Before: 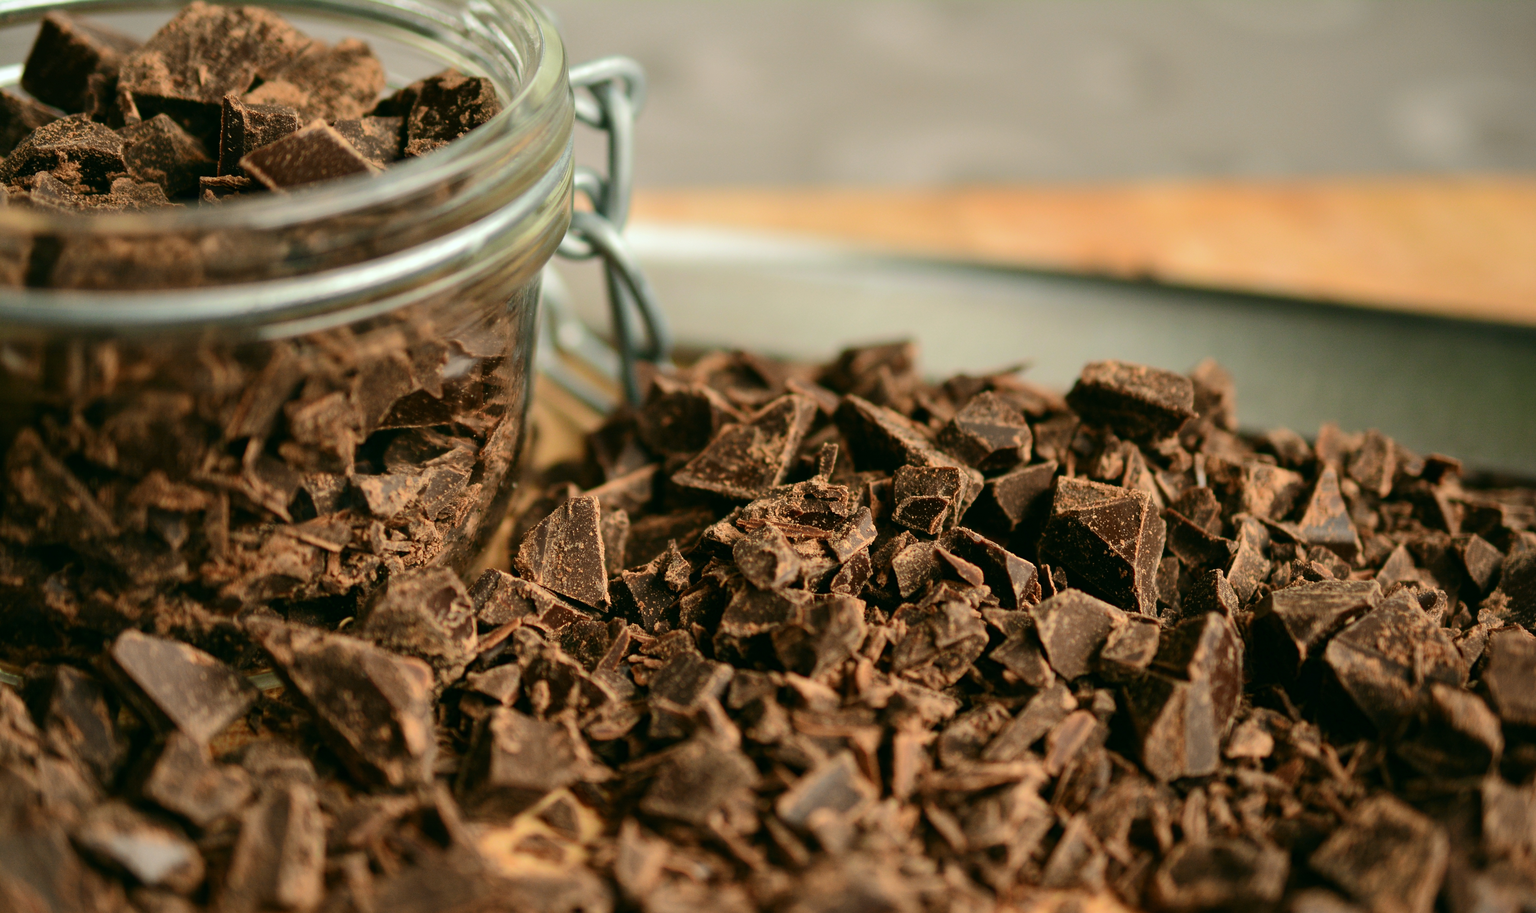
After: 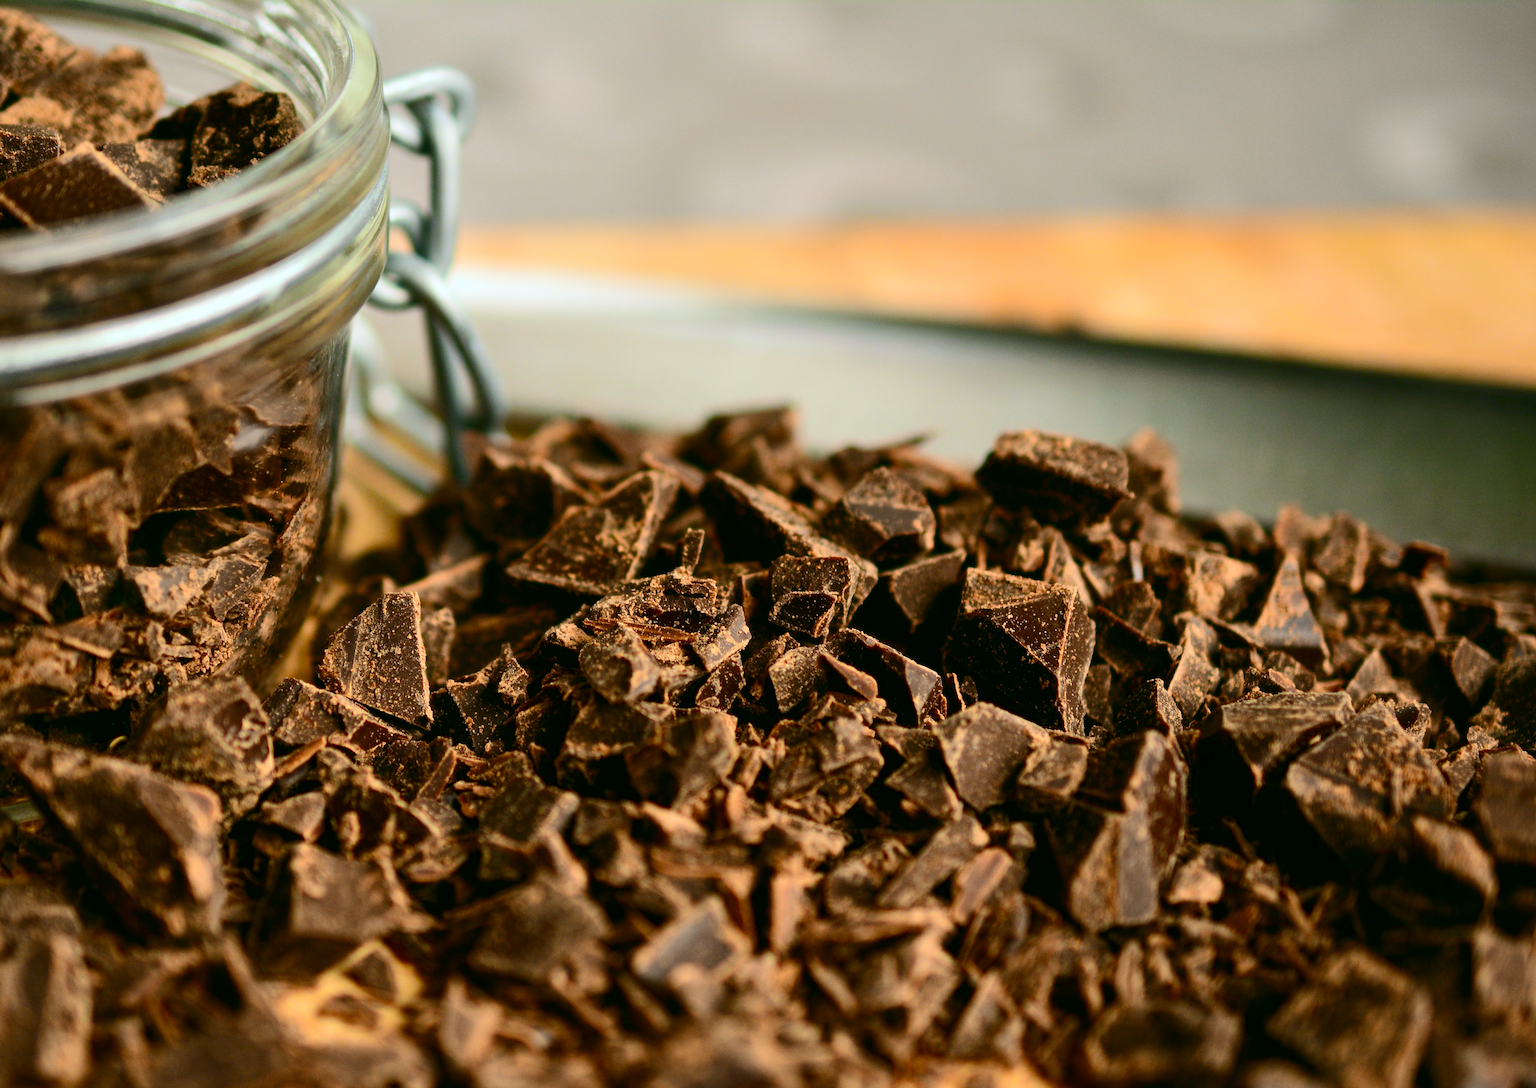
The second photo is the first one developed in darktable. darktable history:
crop: left 16.145%
contrast brightness saturation: contrast 0.22
color balance: output saturation 120%
white balance: red 0.984, blue 1.059
